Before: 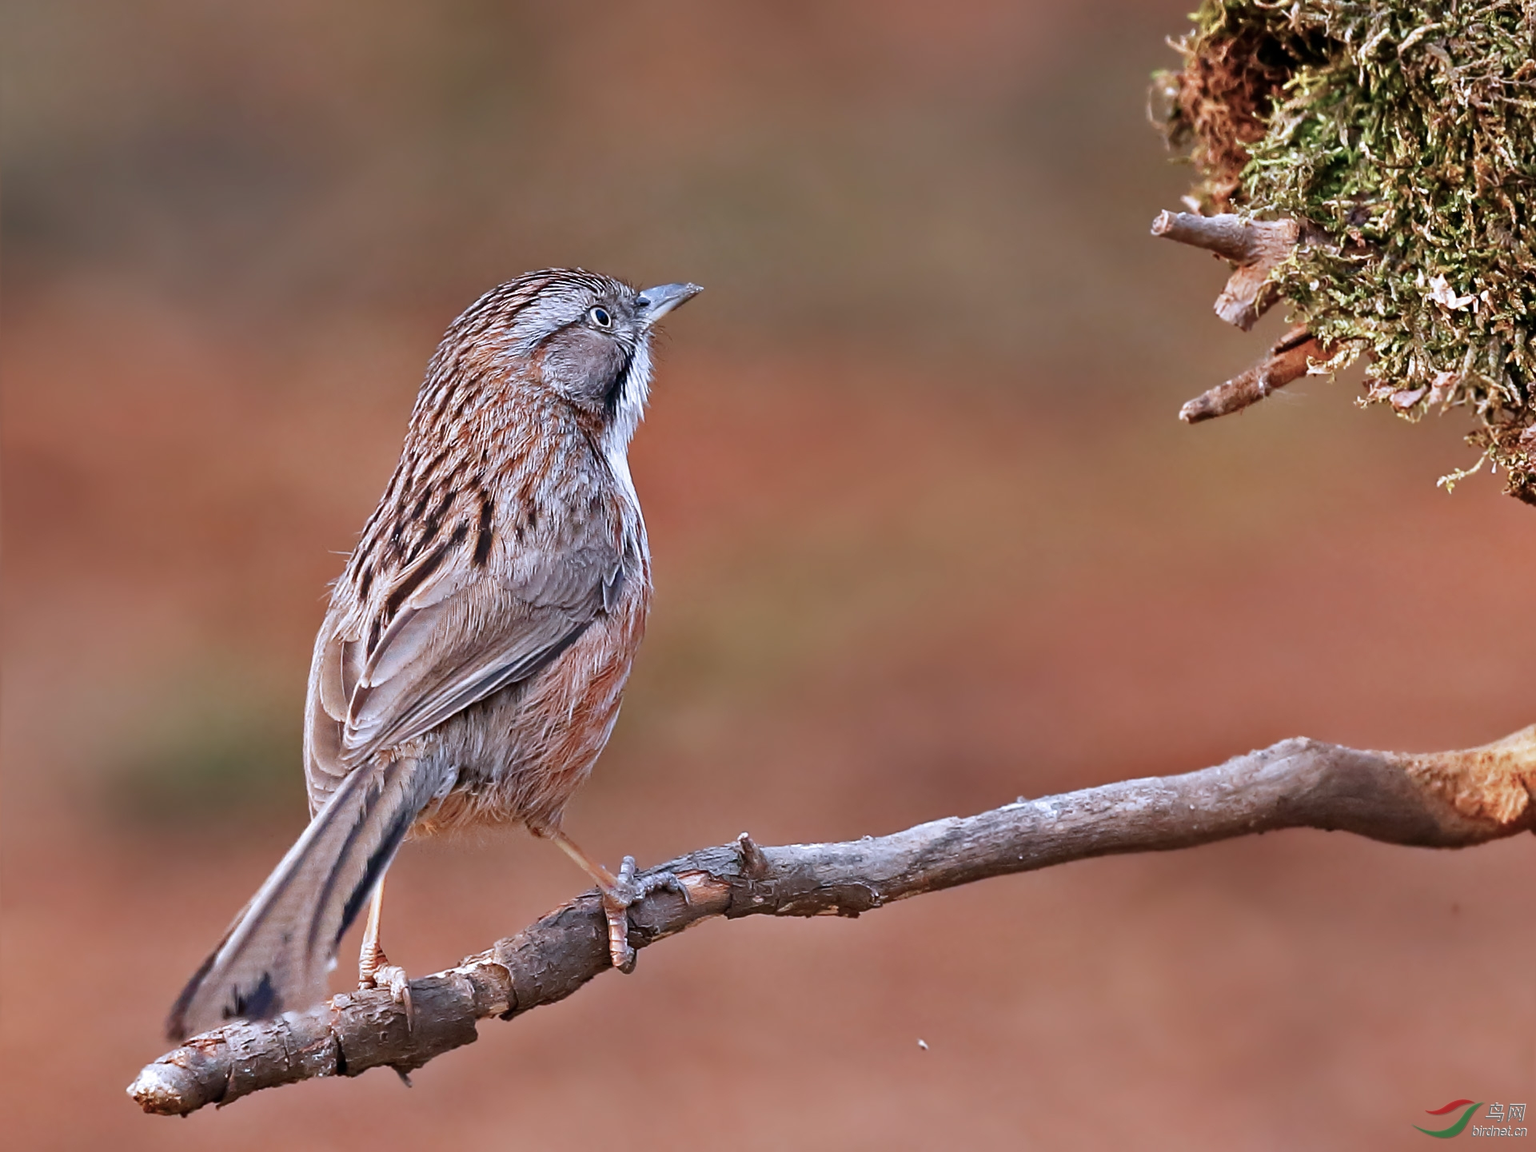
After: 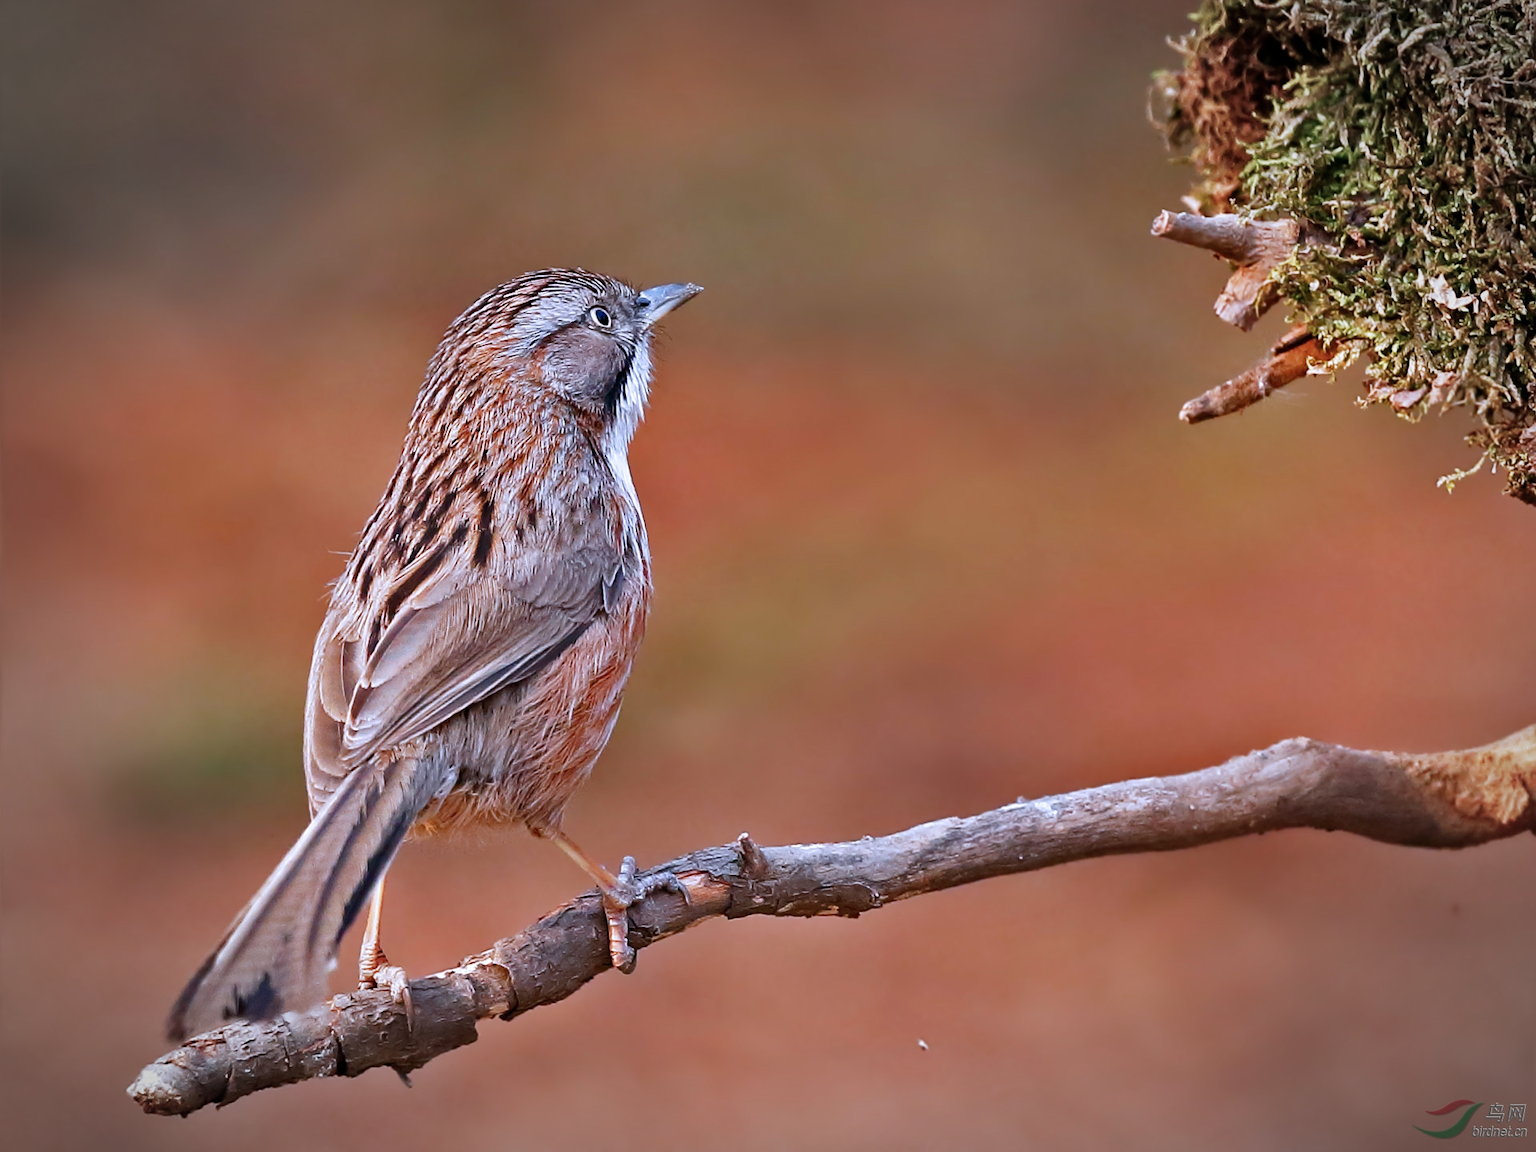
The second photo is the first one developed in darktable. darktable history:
color balance rgb: perceptual saturation grading › global saturation 25%, global vibrance 10%
vignetting: automatic ratio true
